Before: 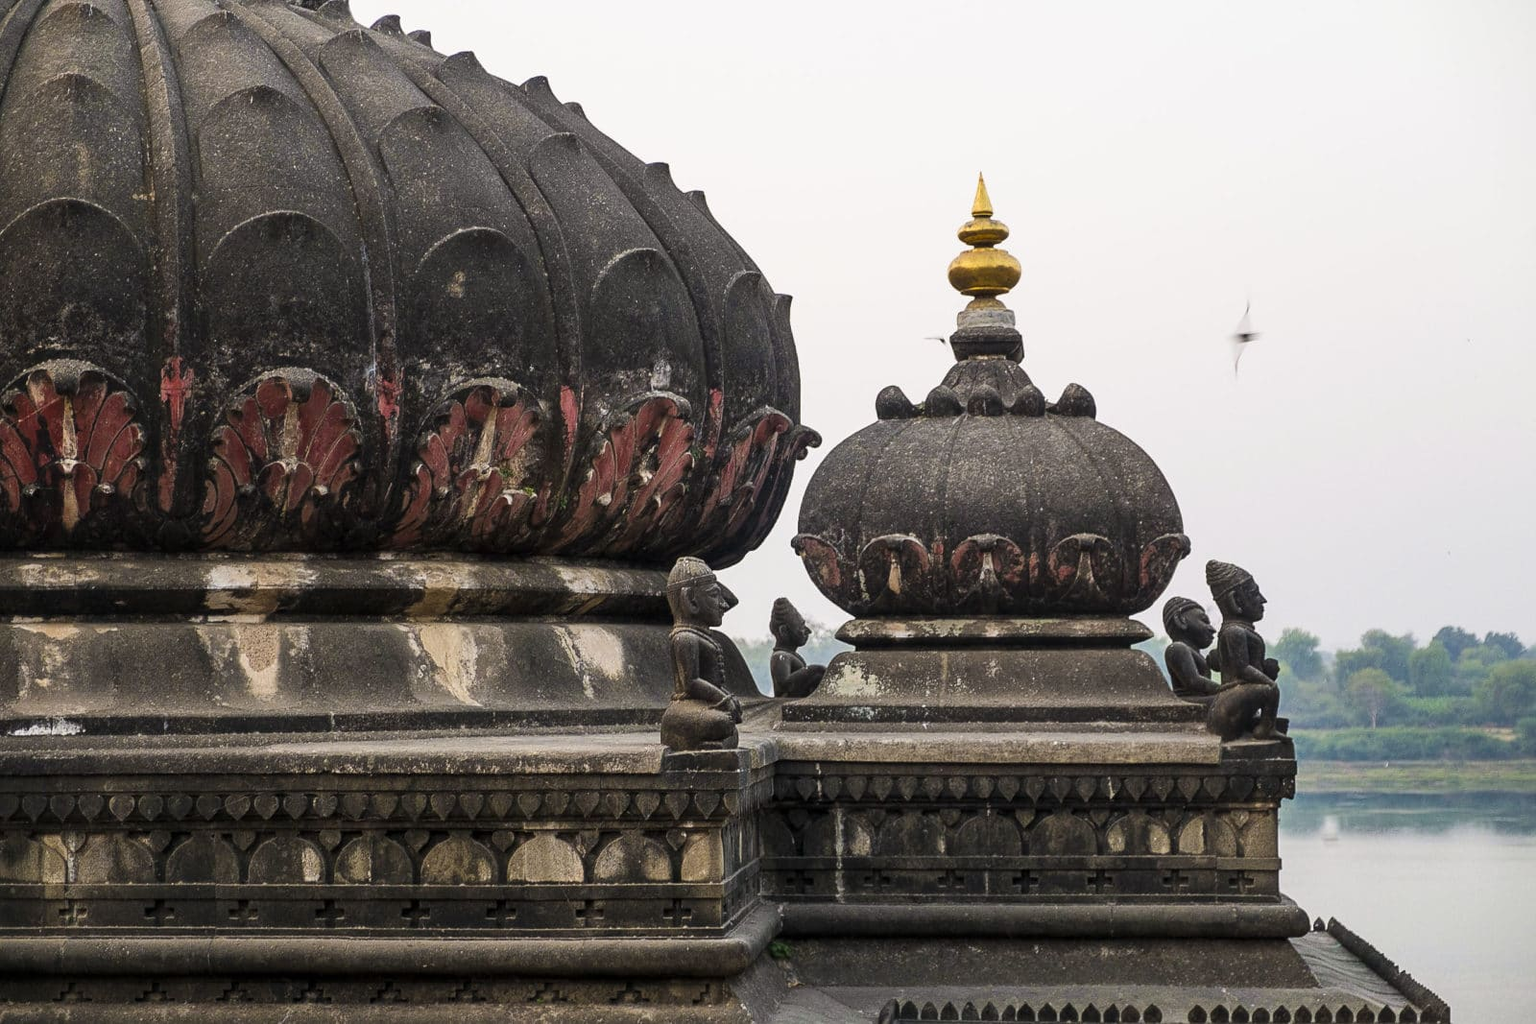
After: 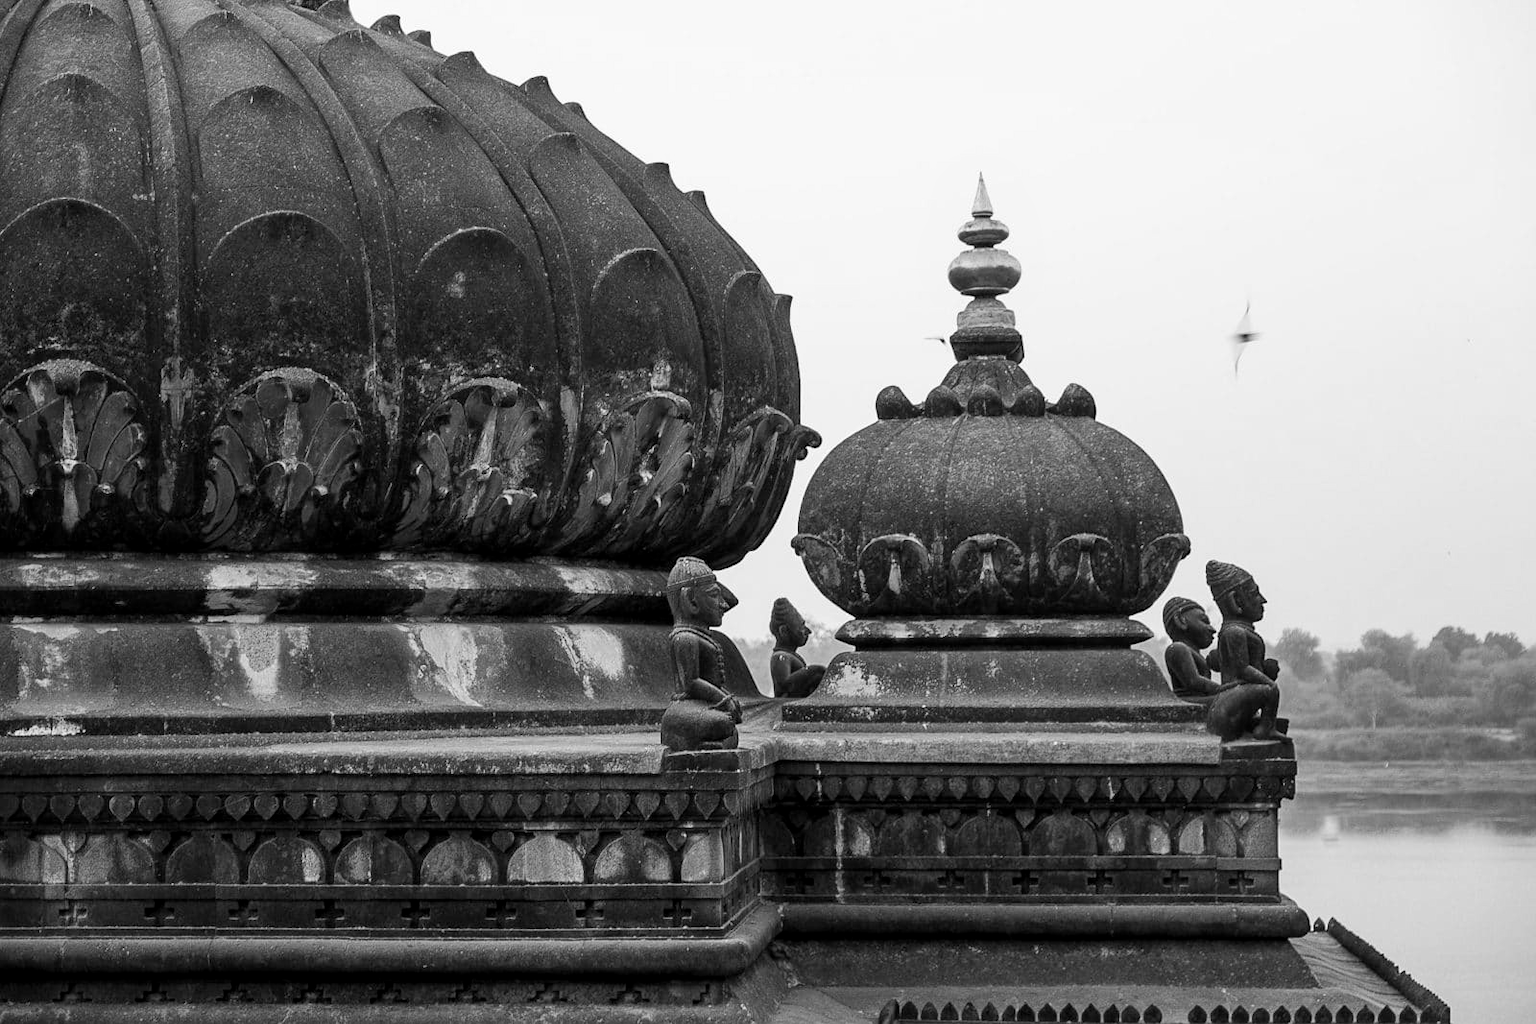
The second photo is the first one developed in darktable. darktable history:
exposure: black level correction 0.001, exposure 0.014 EV, compensate highlight preservation false
monochrome: on, module defaults
